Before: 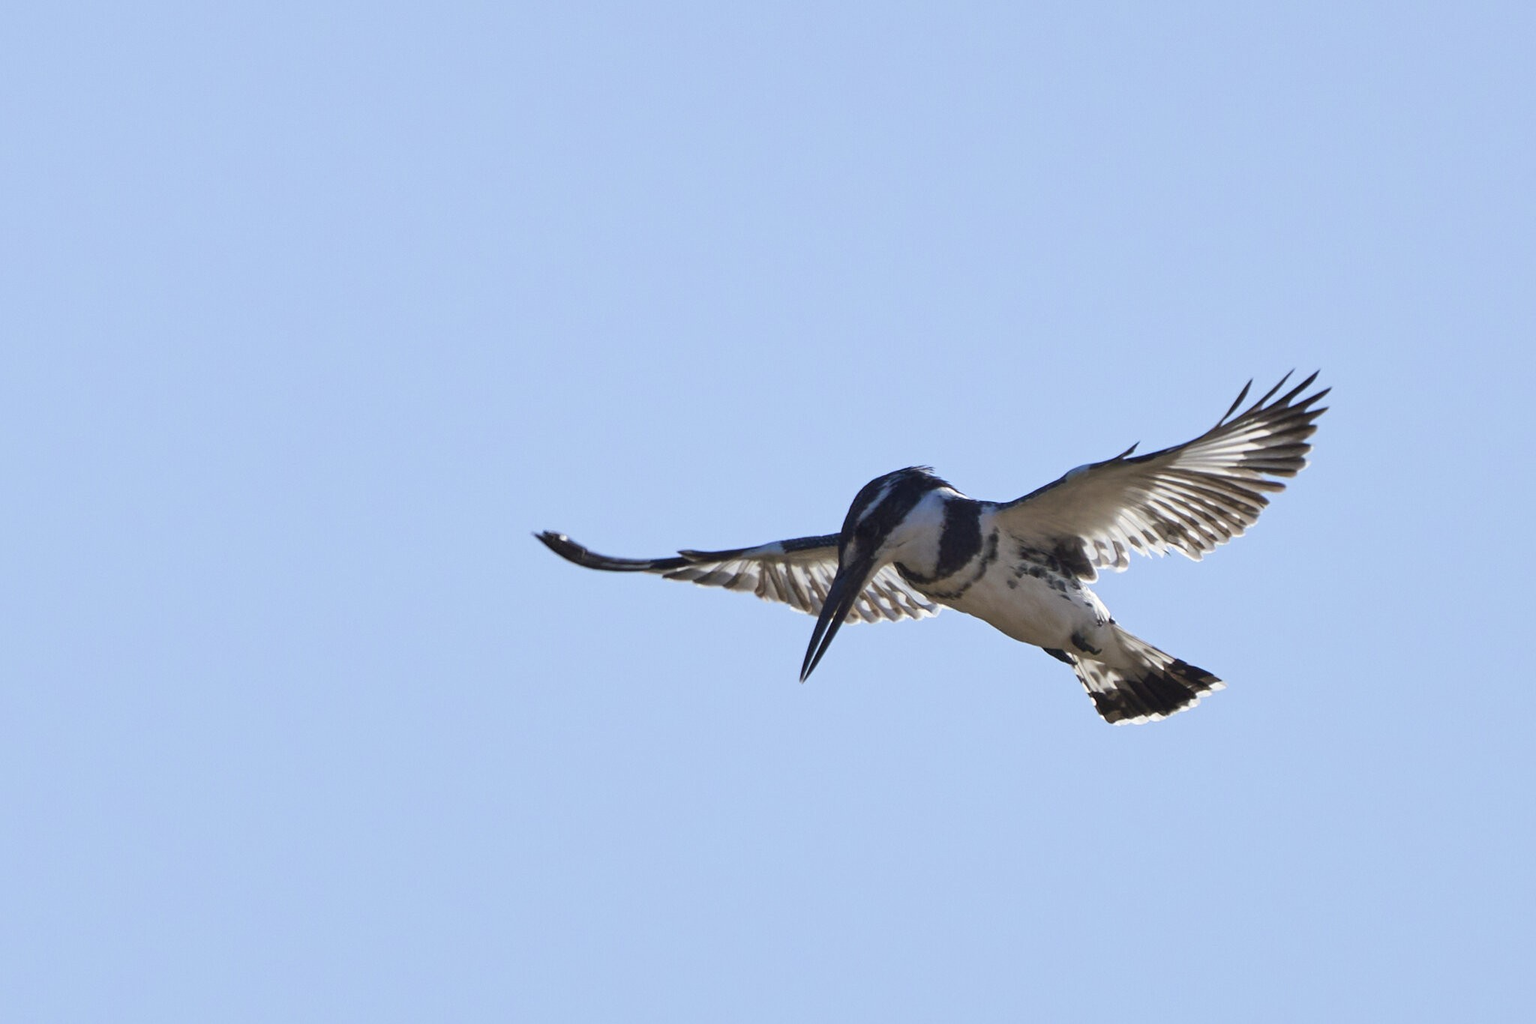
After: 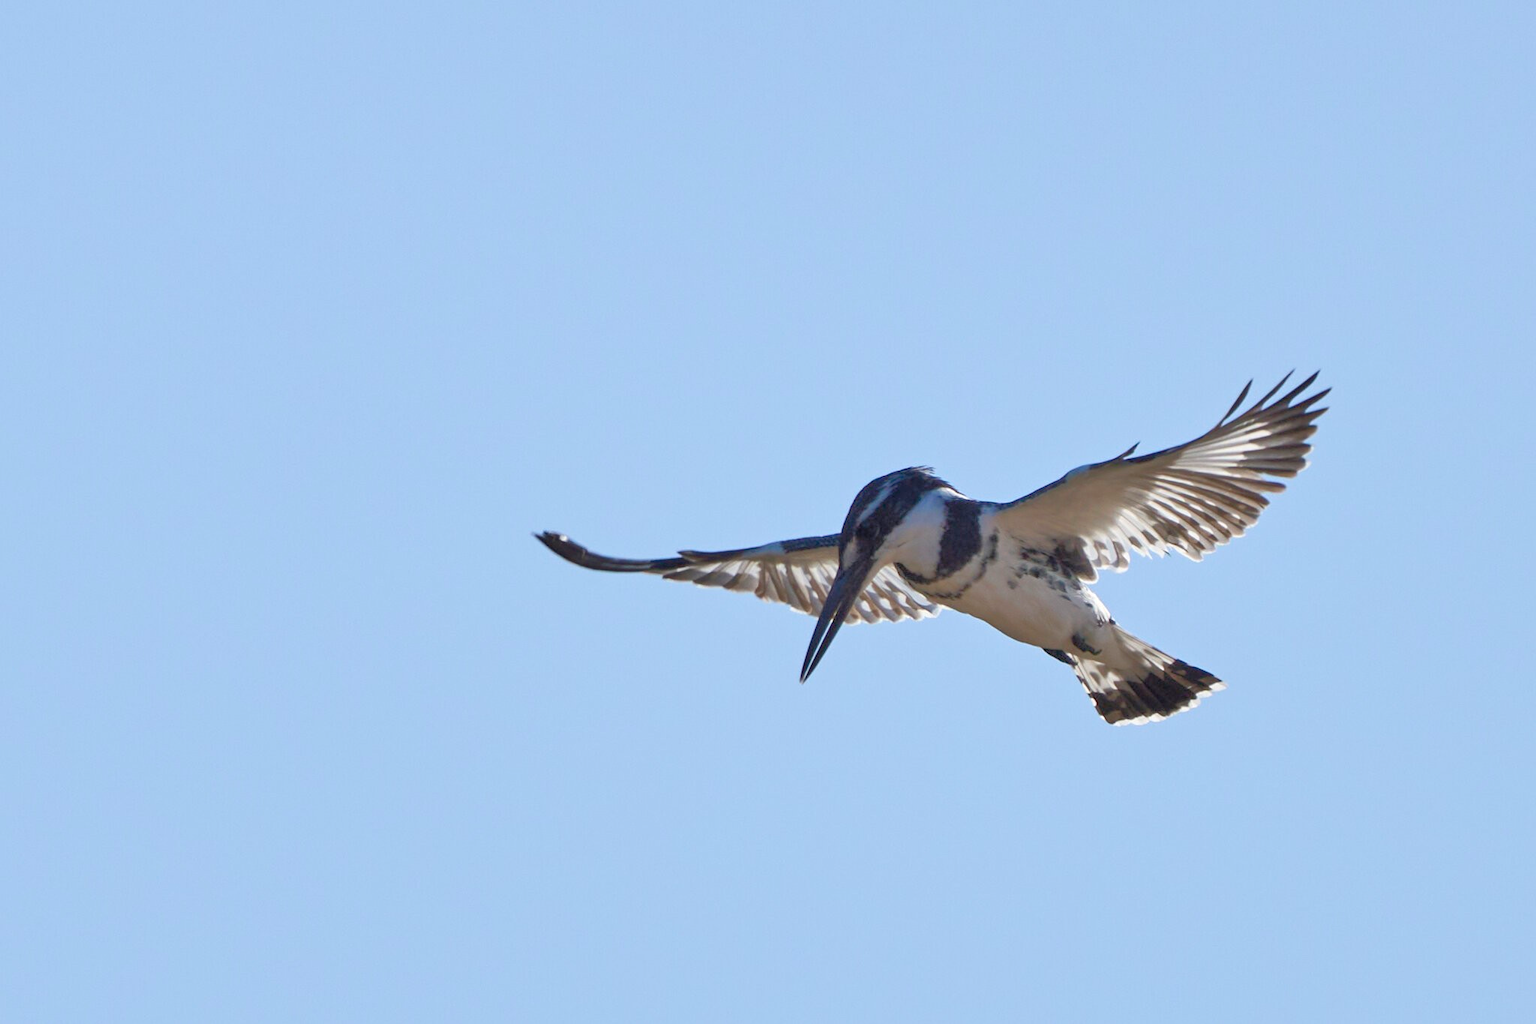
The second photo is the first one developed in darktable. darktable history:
tone equalizer: -7 EV 0.163 EV, -6 EV 0.597 EV, -5 EV 1.14 EV, -4 EV 1.29 EV, -3 EV 1.18 EV, -2 EV 0.6 EV, -1 EV 0.147 EV
